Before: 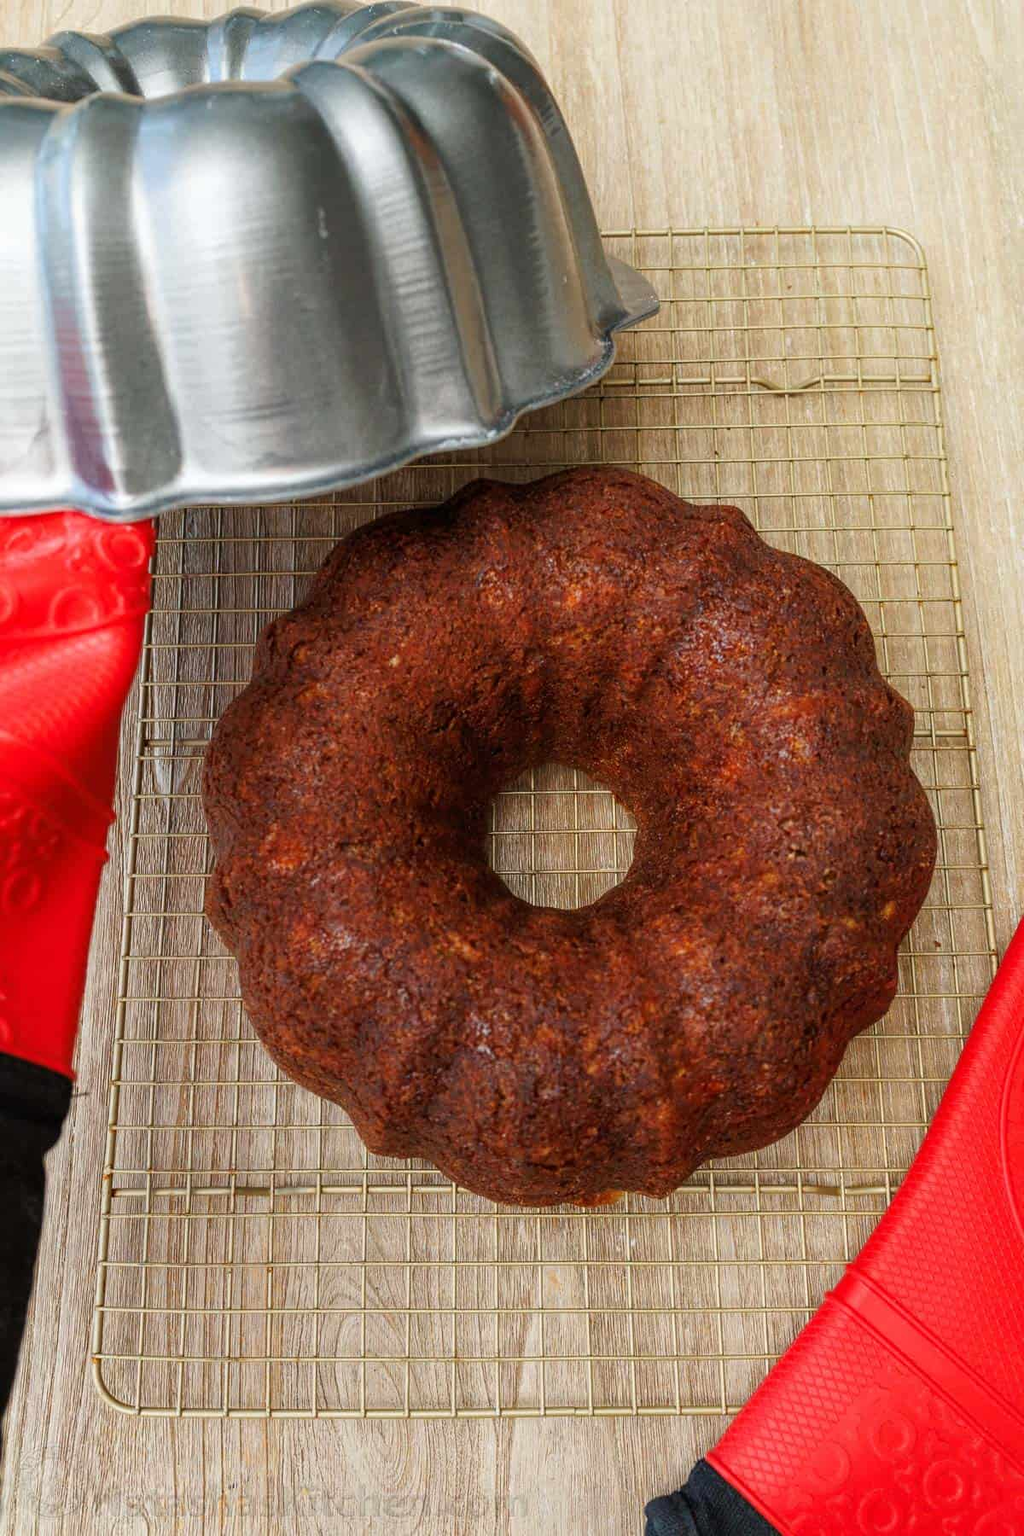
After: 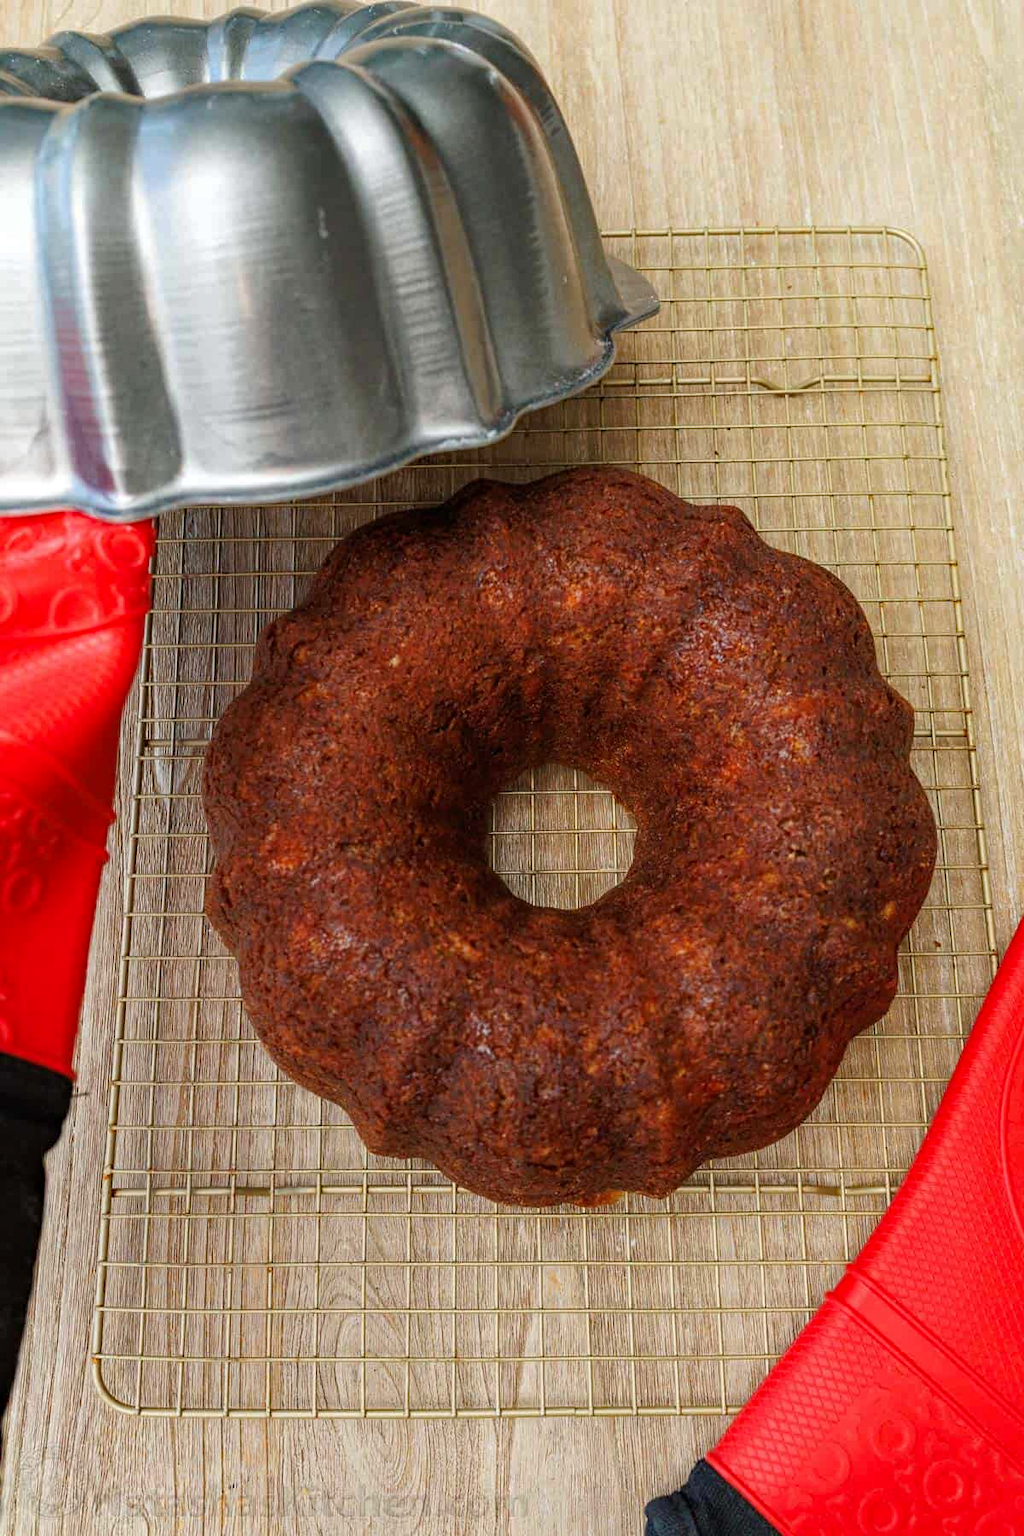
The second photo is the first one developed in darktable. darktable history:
haze removal: compatibility mode true, adaptive false
tone equalizer: edges refinement/feathering 500, mask exposure compensation -1.57 EV, preserve details no
